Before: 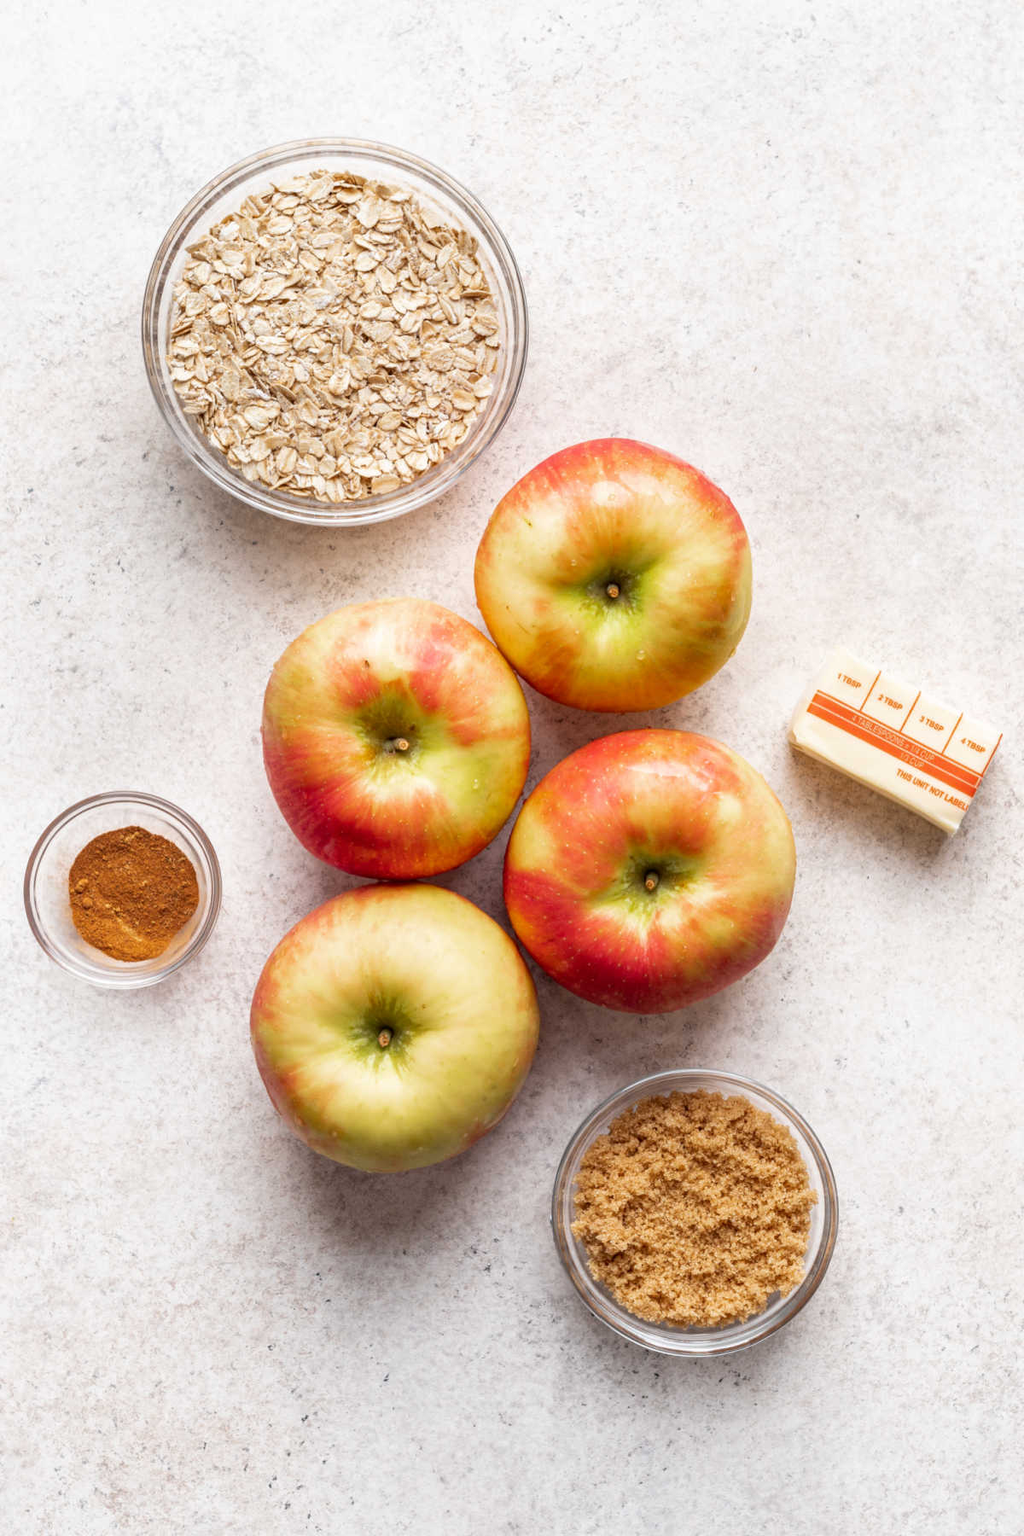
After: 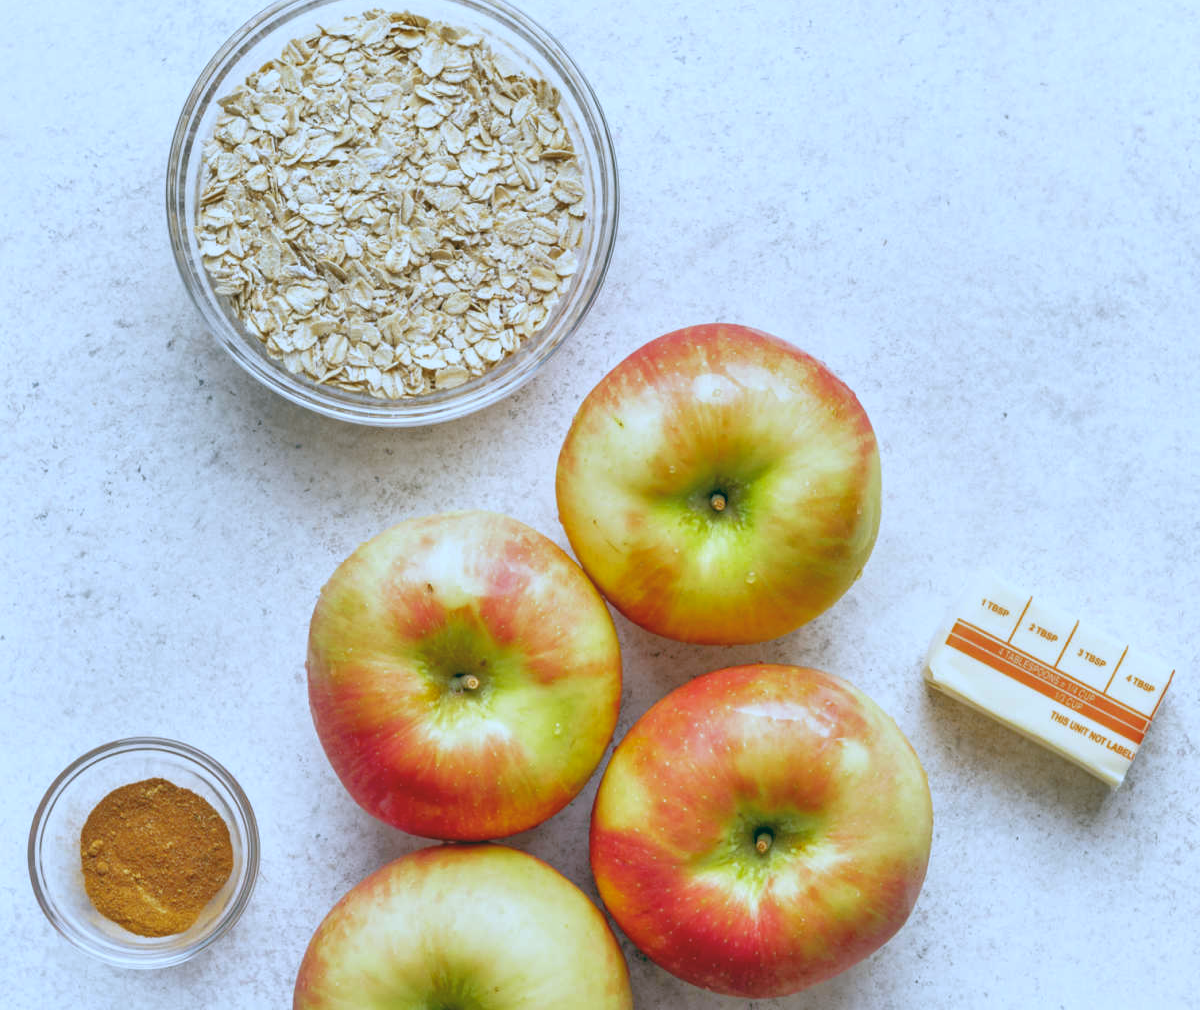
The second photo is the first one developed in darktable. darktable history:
color balance: lift [1.005, 0.99, 1.007, 1.01], gamma [1, 1.034, 1.032, 0.966], gain [0.873, 1.055, 1.067, 0.933]
crop and rotate: top 10.605%, bottom 33.274%
white balance: red 0.871, blue 1.249
tone equalizer: -7 EV 0.15 EV, -6 EV 0.6 EV, -5 EV 1.15 EV, -4 EV 1.33 EV, -3 EV 1.15 EV, -2 EV 0.6 EV, -1 EV 0.15 EV, mask exposure compensation -0.5 EV
